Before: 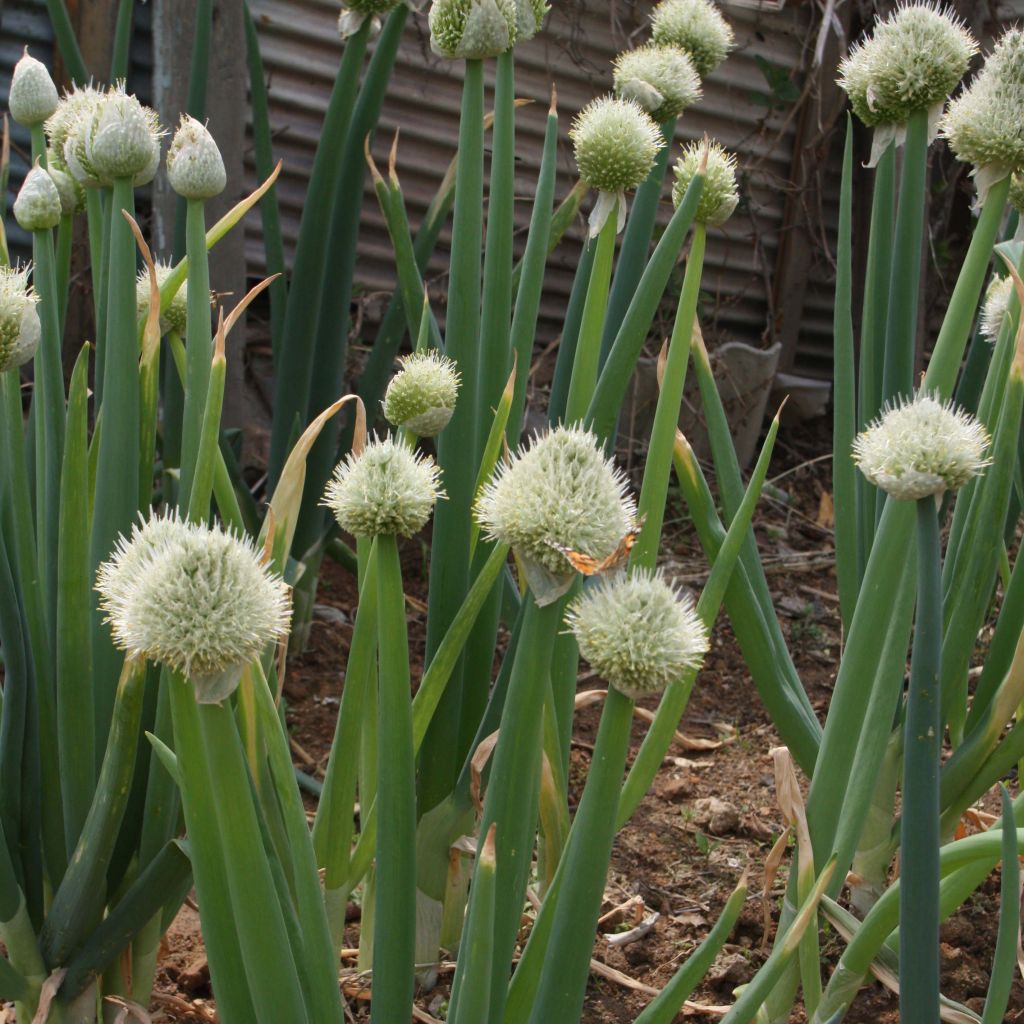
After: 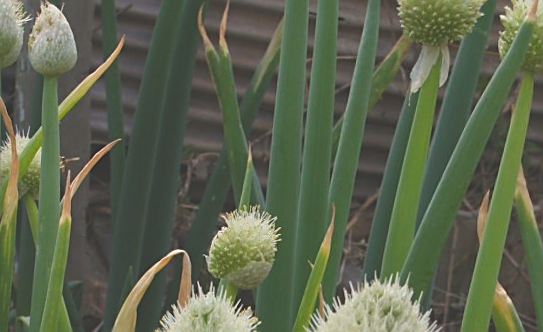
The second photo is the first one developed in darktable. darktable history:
exposure: black level correction -0.025, exposure -0.117 EV, compensate highlight preservation false
shadows and highlights: shadows 29.32, highlights -29.32, low approximation 0.01, soften with gaussian
rotate and perspective: rotation 1.69°, lens shift (vertical) -0.023, lens shift (horizontal) -0.291, crop left 0.025, crop right 0.988, crop top 0.092, crop bottom 0.842
lowpass: radius 0.1, contrast 0.85, saturation 1.1, unbound 0
sharpen: amount 0.55
crop: left 10.121%, top 10.631%, right 36.218%, bottom 51.526%
